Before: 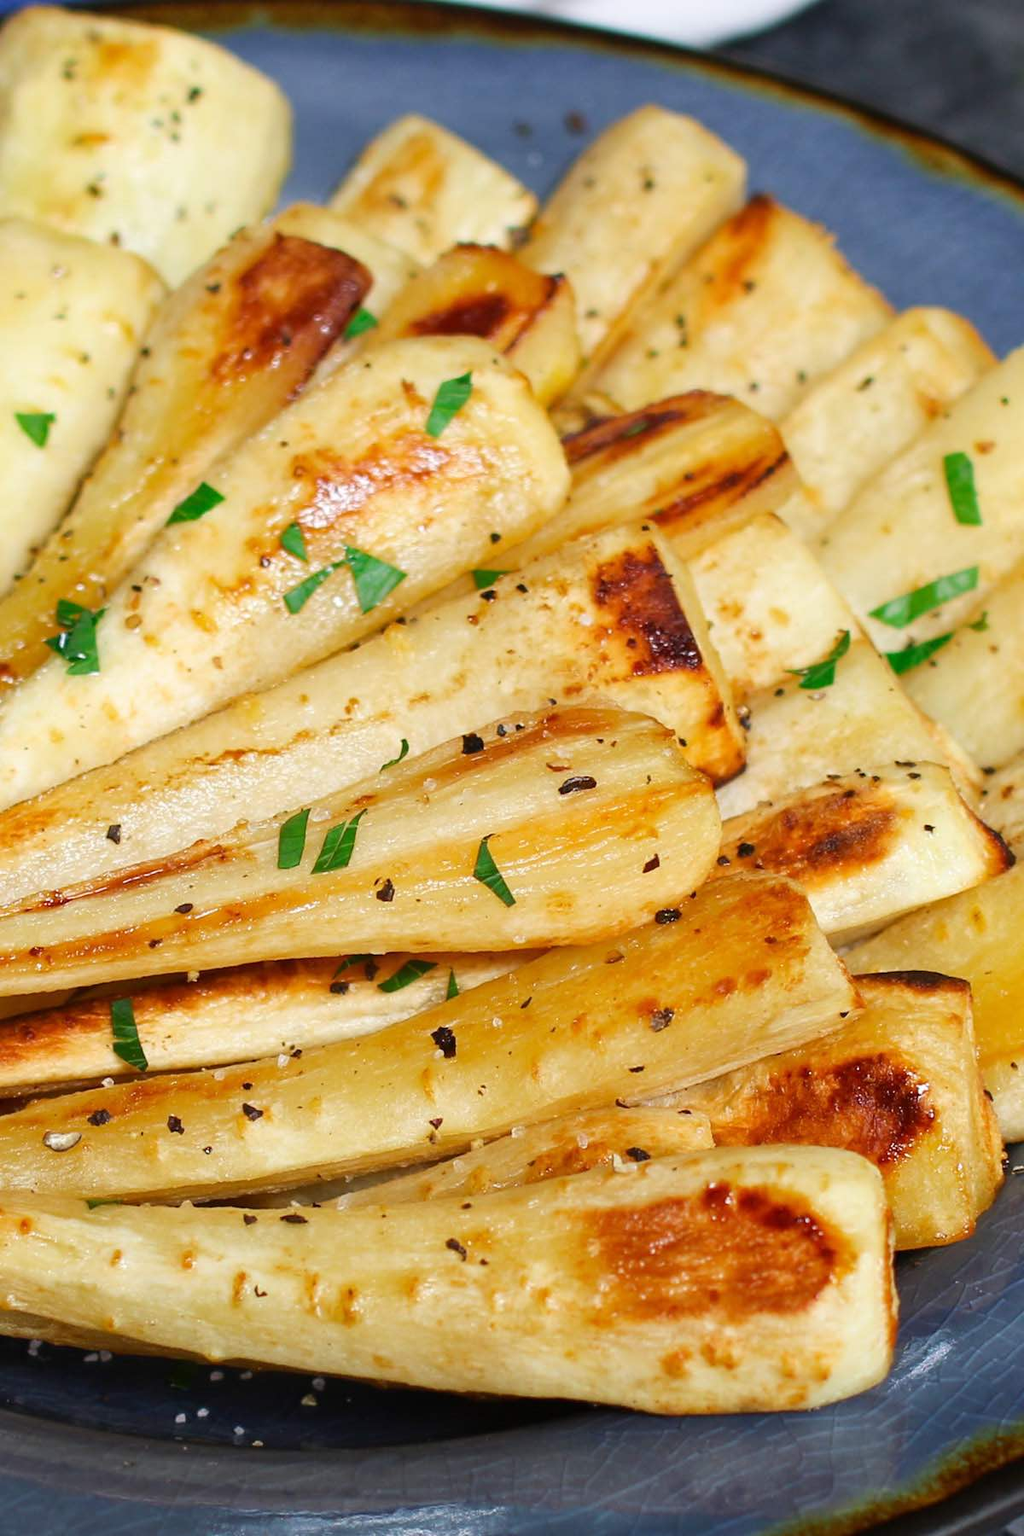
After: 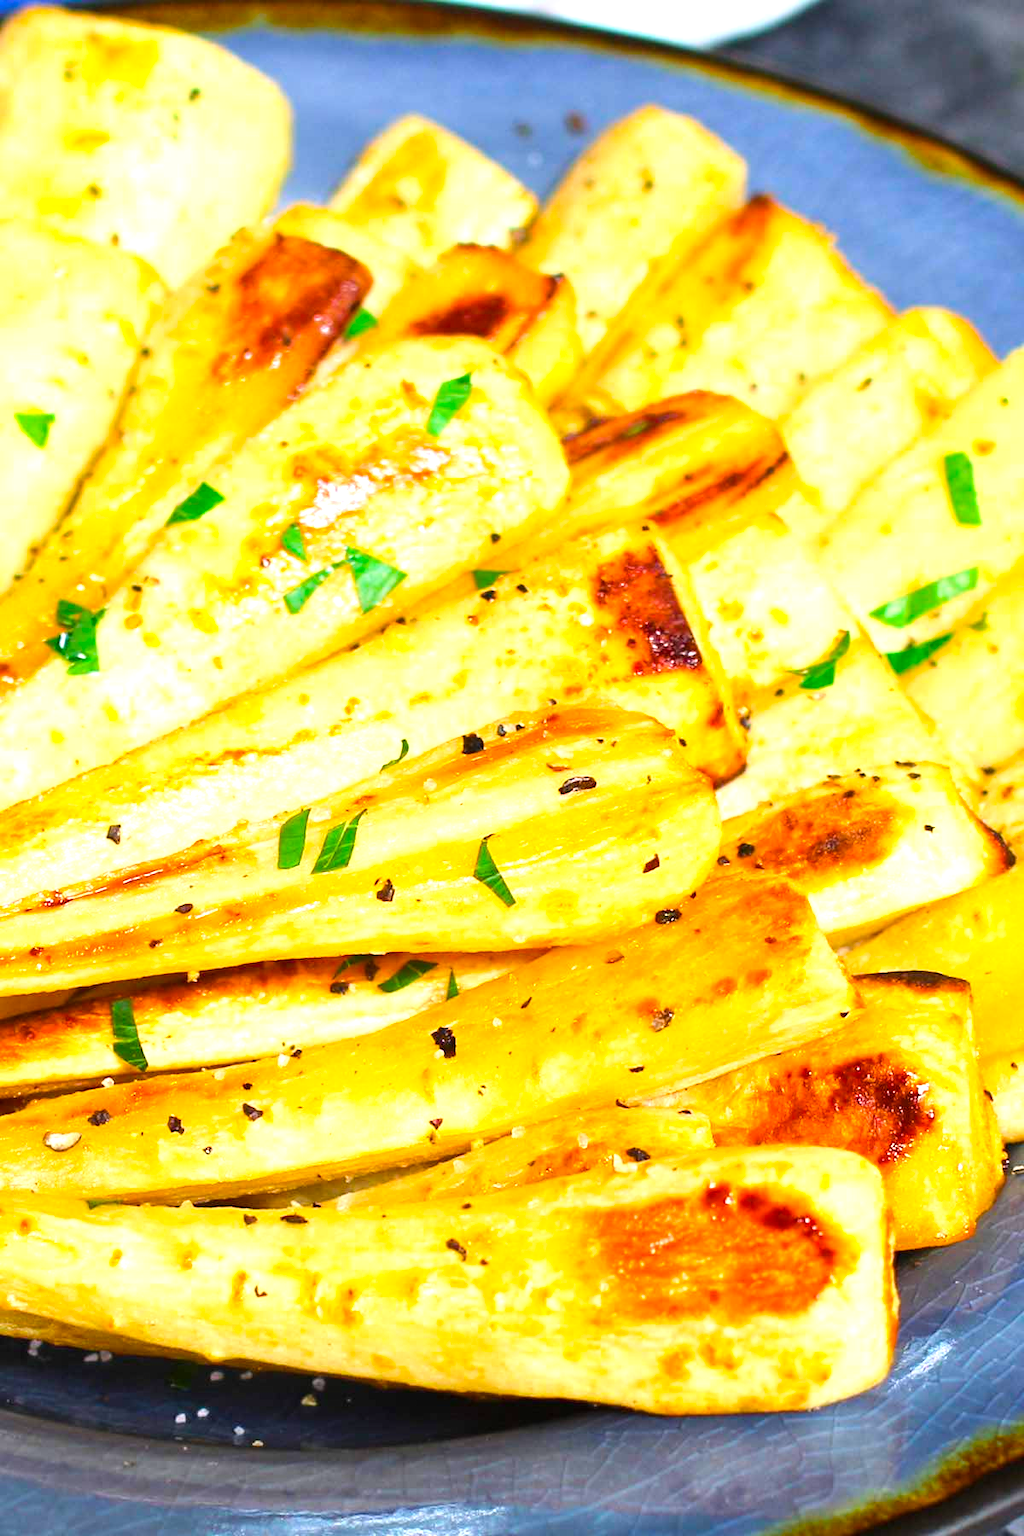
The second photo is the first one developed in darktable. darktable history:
color balance rgb: perceptual saturation grading › global saturation 25%, perceptual brilliance grading › mid-tones 10%, perceptual brilliance grading › shadows 15%, global vibrance 20%
rgb curve: curves: ch0 [(0, 0) (0.078, 0.051) (0.929, 0.956) (1, 1)], compensate middle gray true
exposure: black level correction 0, exposure 1.015 EV, compensate exposure bias true, compensate highlight preservation false
